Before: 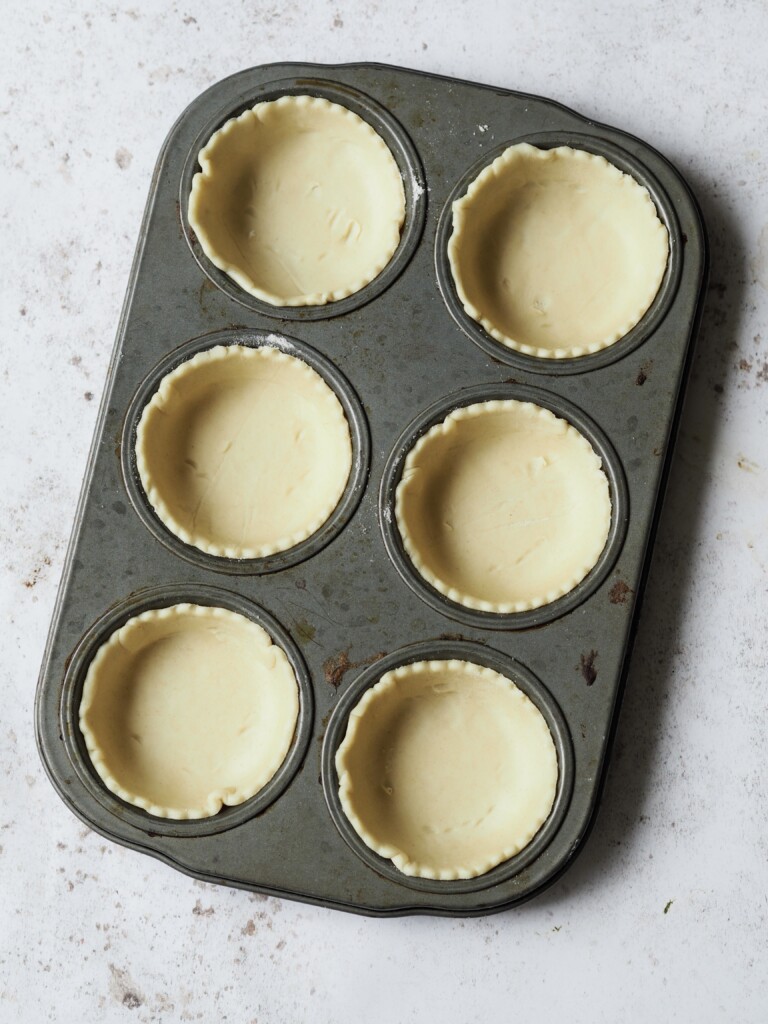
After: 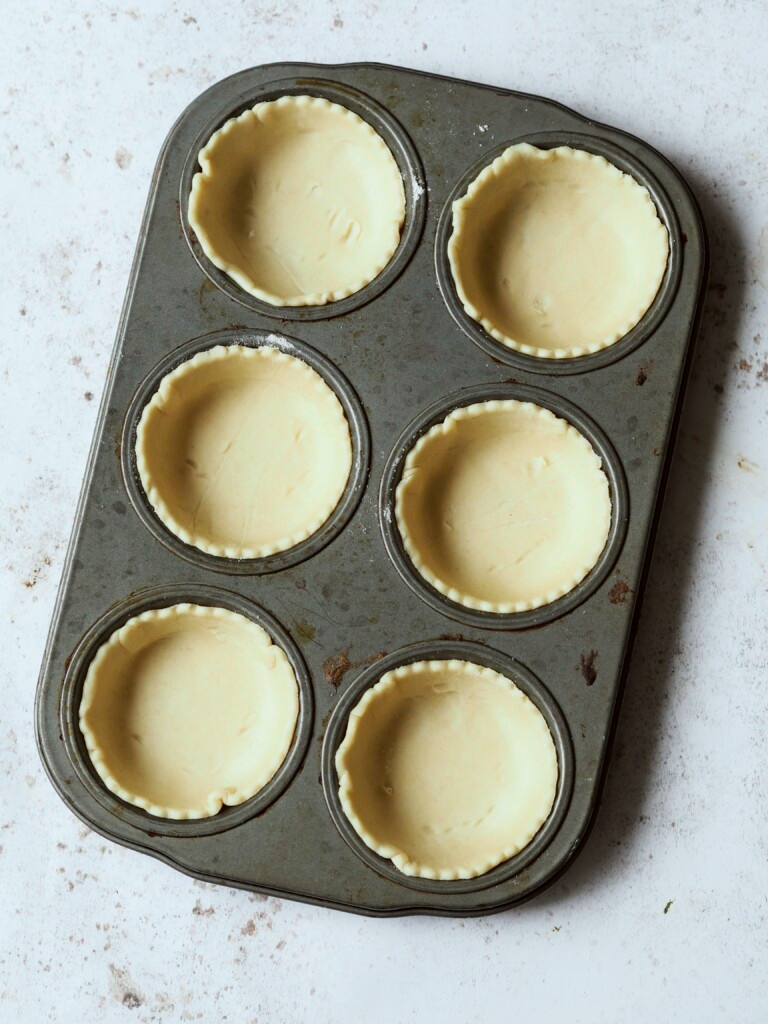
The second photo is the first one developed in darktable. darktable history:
color correction: highlights a* -3, highlights b* -2.39, shadows a* 2.31, shadows b* 2.93
shadows and highlights: shadows -29.4, highlights 30
